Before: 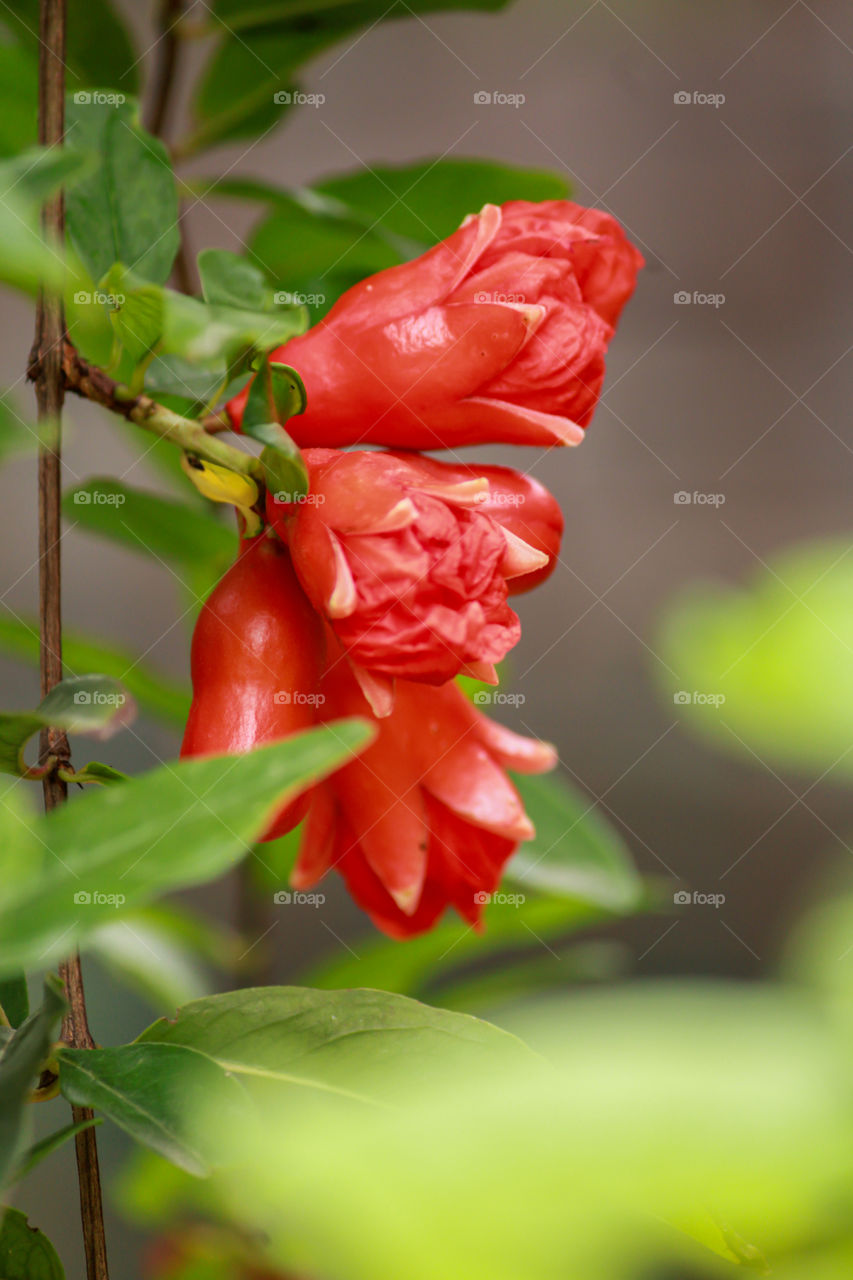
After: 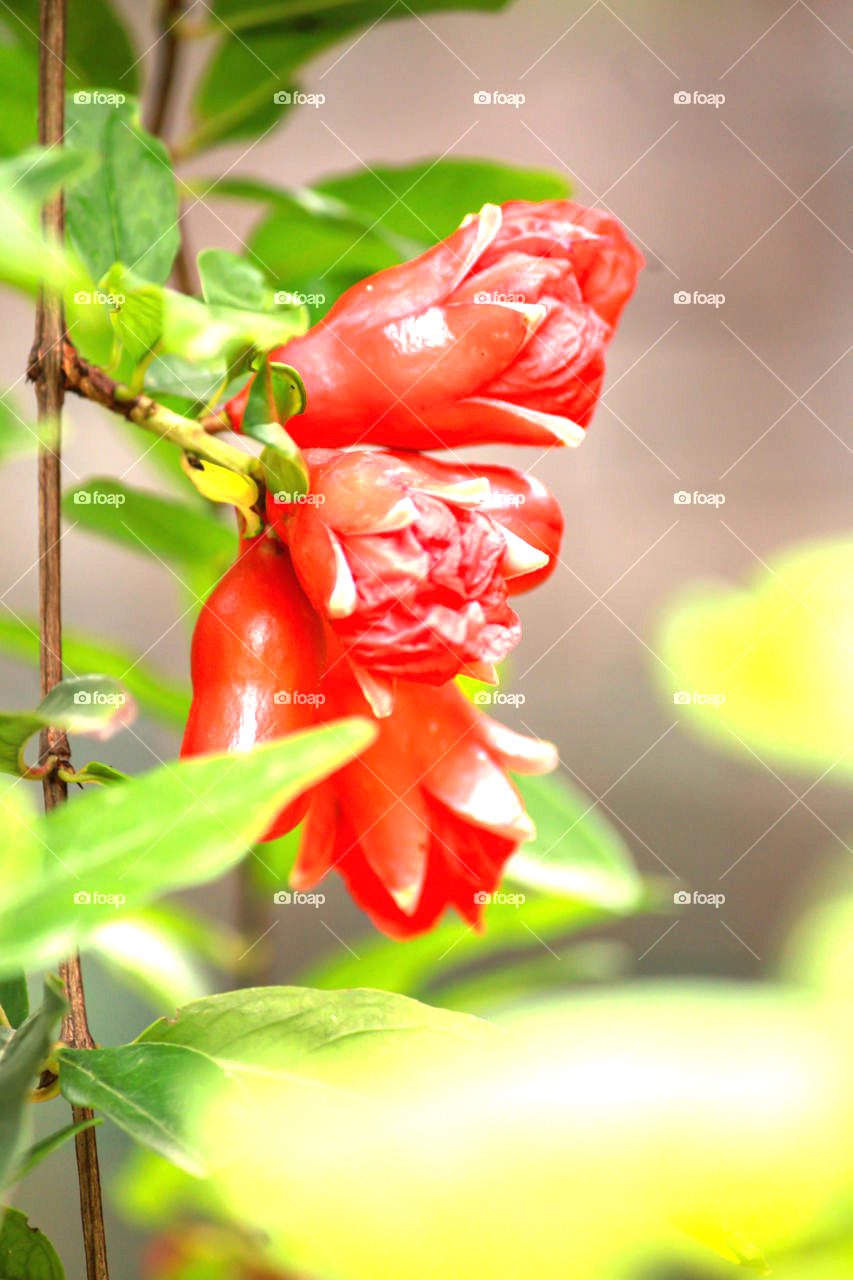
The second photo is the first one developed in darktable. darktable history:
exposure: black level correction 0, exposure 1.705 EV, compensate highlight preservation false
vignetting: fall-off radius 94.89%, brightness -0.592, saturation 0.002
